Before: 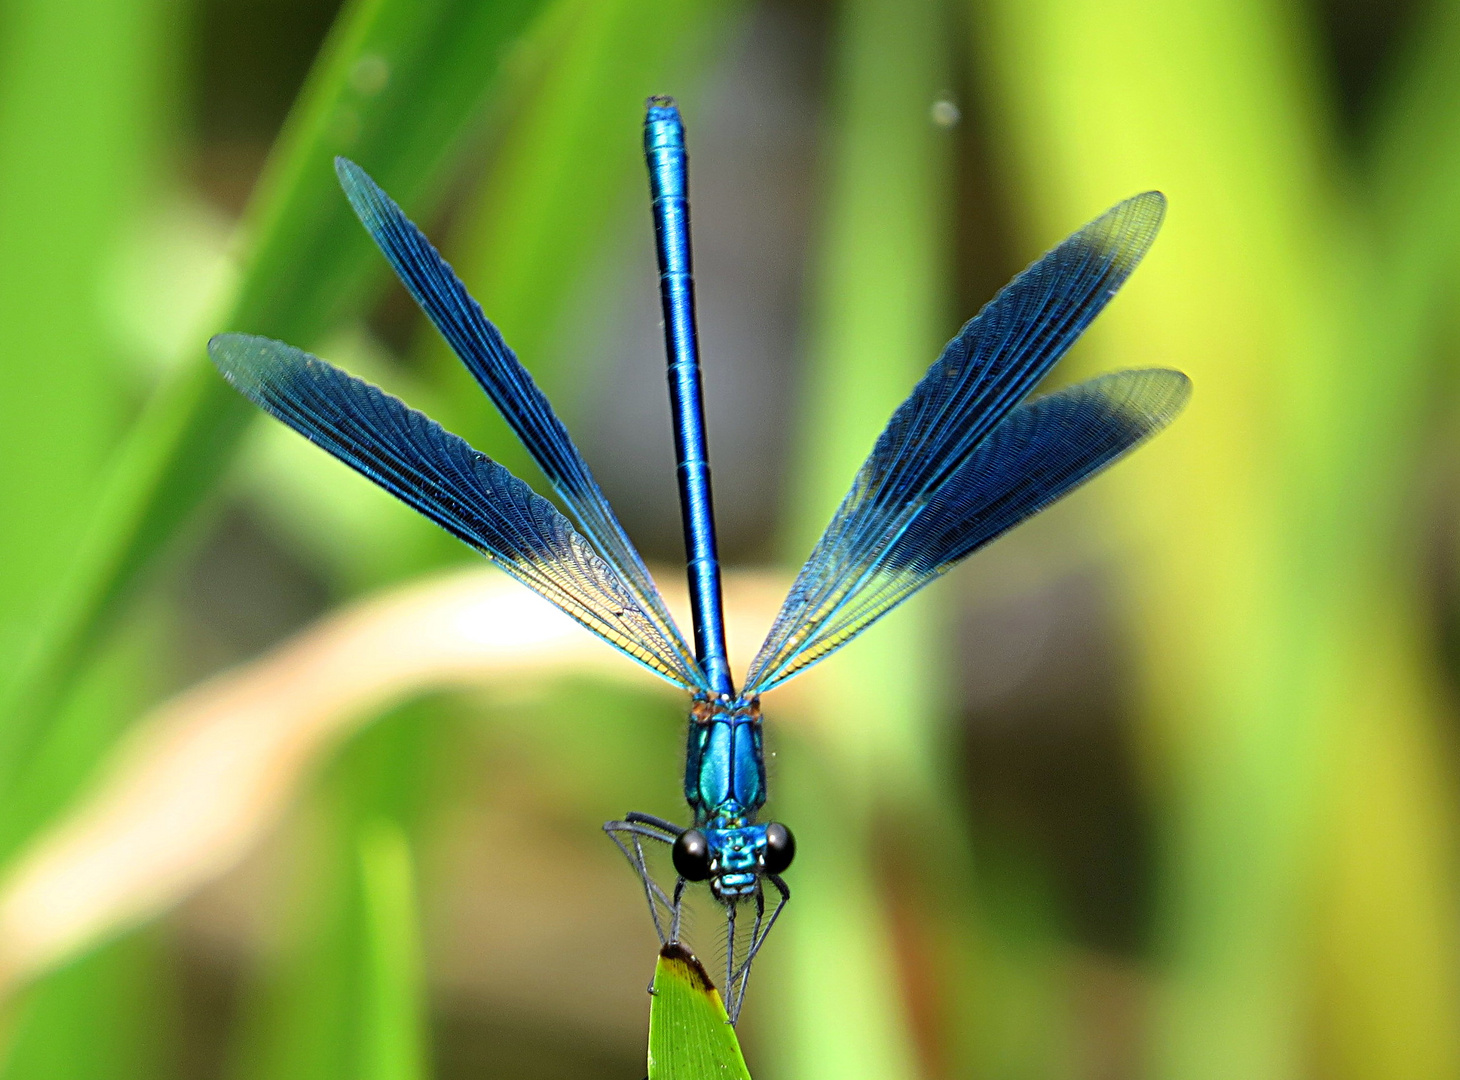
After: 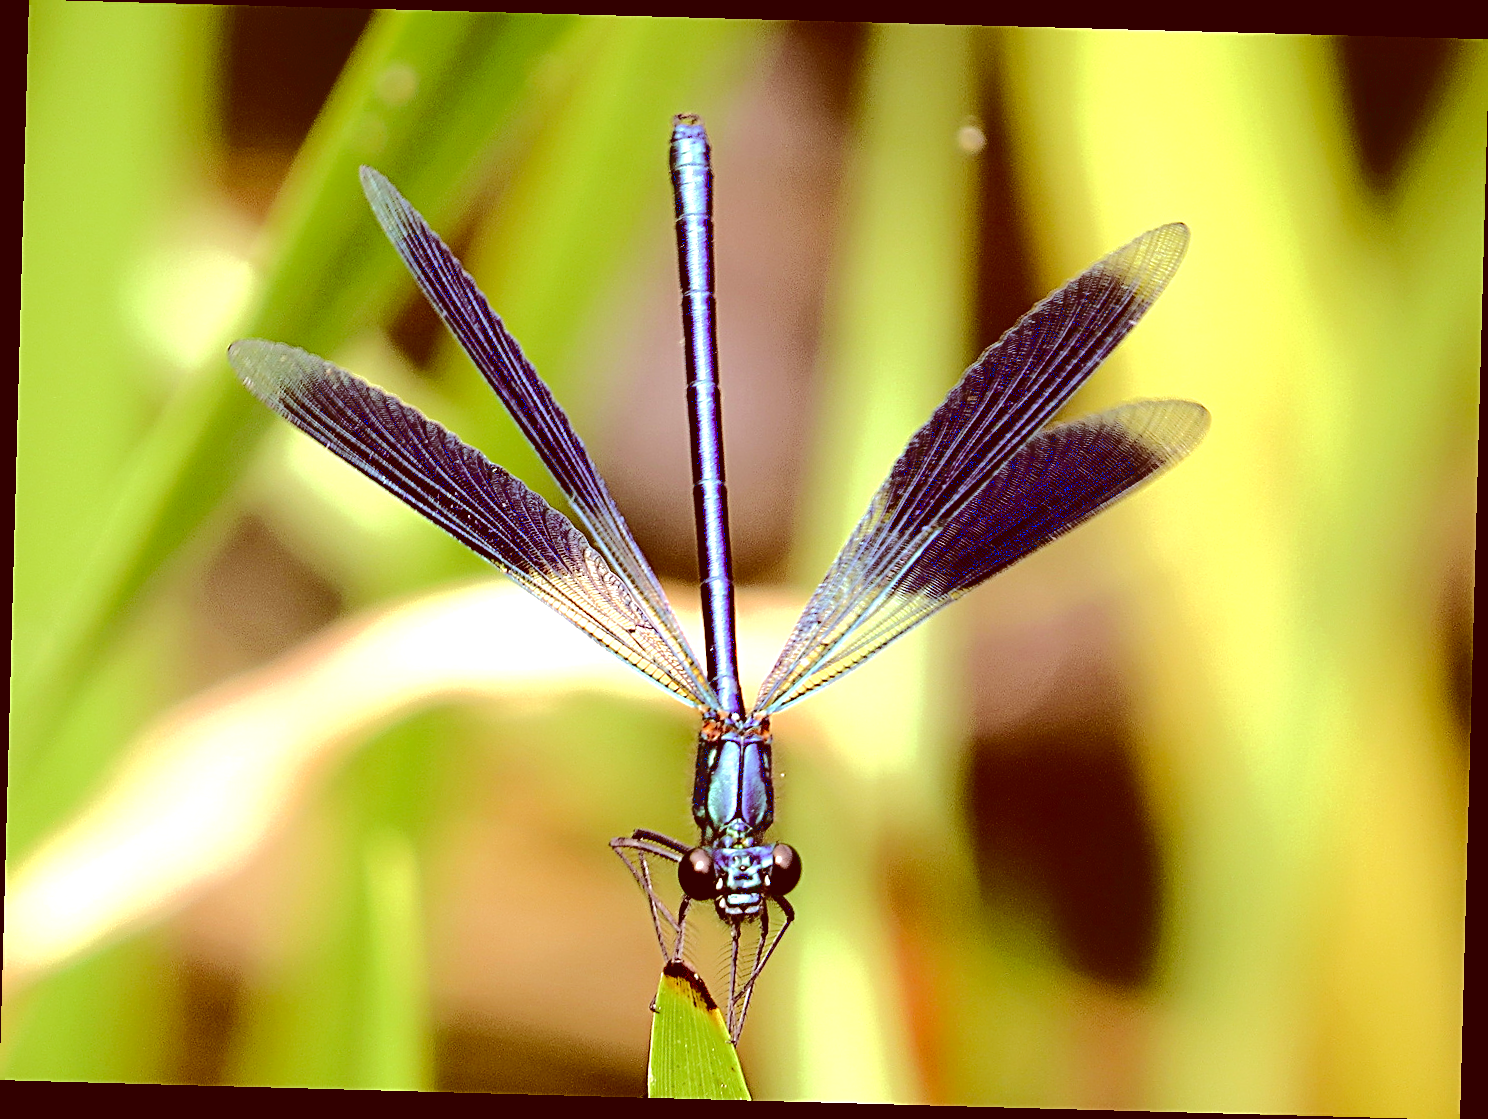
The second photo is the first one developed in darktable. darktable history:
color correction: highlights a* 9.41, highlights b* 8.52, shadows a* 39.64, shadows b* 39.49, saturation 0.791
contrast brightness saturation: contrast 0.031, brightness -0.039
tone equalizer: -8 EV -0.385 EV, -7 EV -0.402 EV, -6 EV -0.34 EV, -5 EV -0.256 EV, -3 EV 0.192 EV, -2 EV 0.32 EV, -1 EV 0.38 EV, +0 EV 0.418 EV
tone curve: curves: ch0 [(0, 0) (0.003, 0.089) (0.011, 0.089) (0.025, 0.088) (0.044, 0.089) (0.069, 0.094) (0.1, 0.108) (0.136, 0.119) (0.177, 0.147) (0.224, 0.204) (0.277, 0.28) (0.335, 0.389) (0.399, 0.486) (0.468, 0.588) (0.543, 0.647) (0.623, 0.705) (0.709, 0.759) (0.801, 0.815) (0.898, 0.873) (1, 1)], color space Lab, linked channels, preserve colors none
sharpen: amount 0.498
exposure: black level correction 0.007, exposure 0.096 EV, compensate highlight preservation false
crop and rotate: angle -1.56°
